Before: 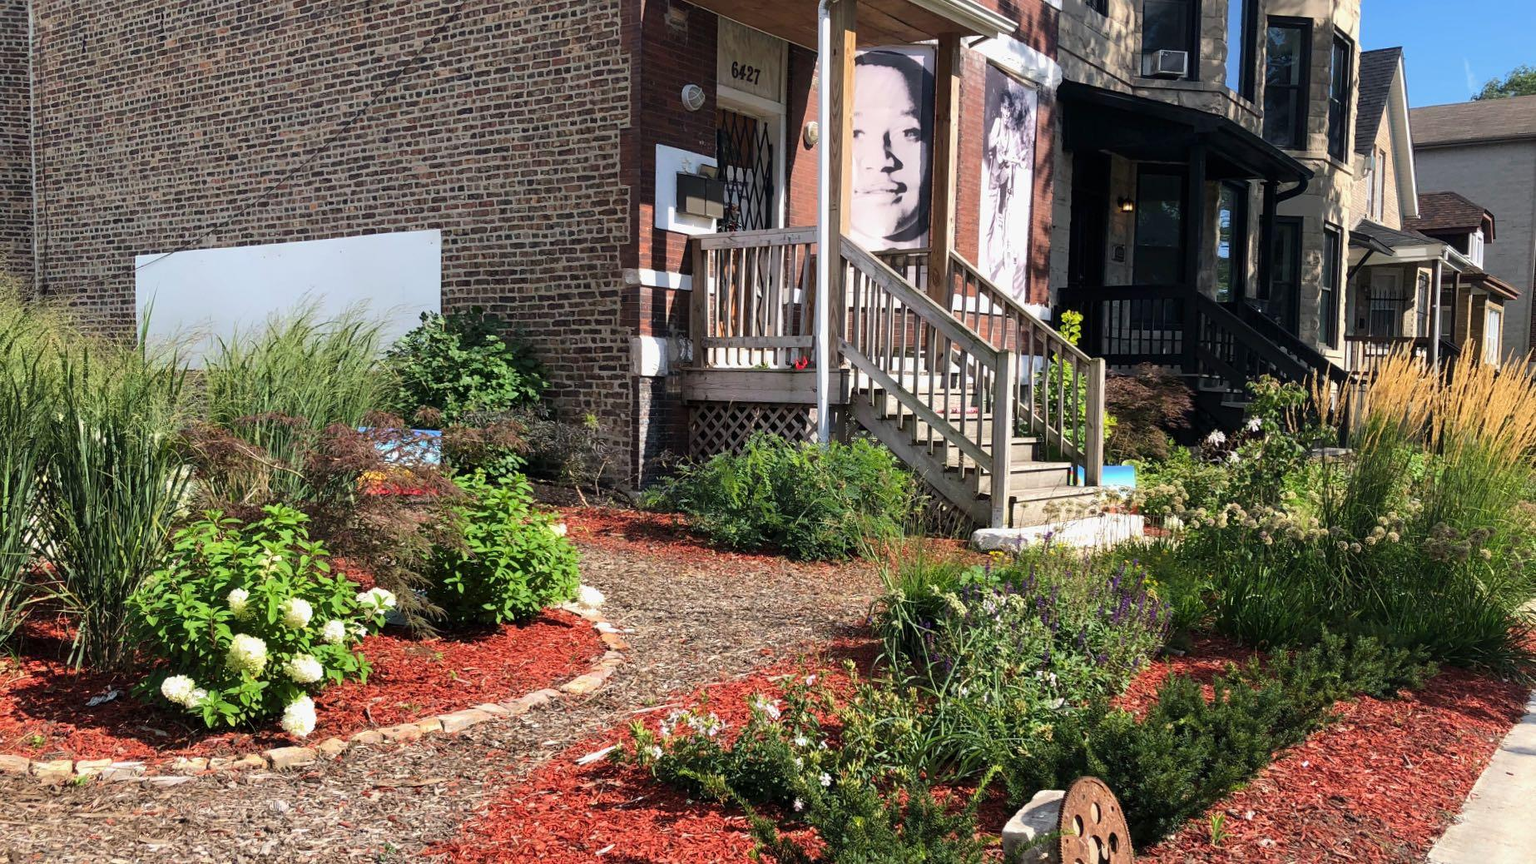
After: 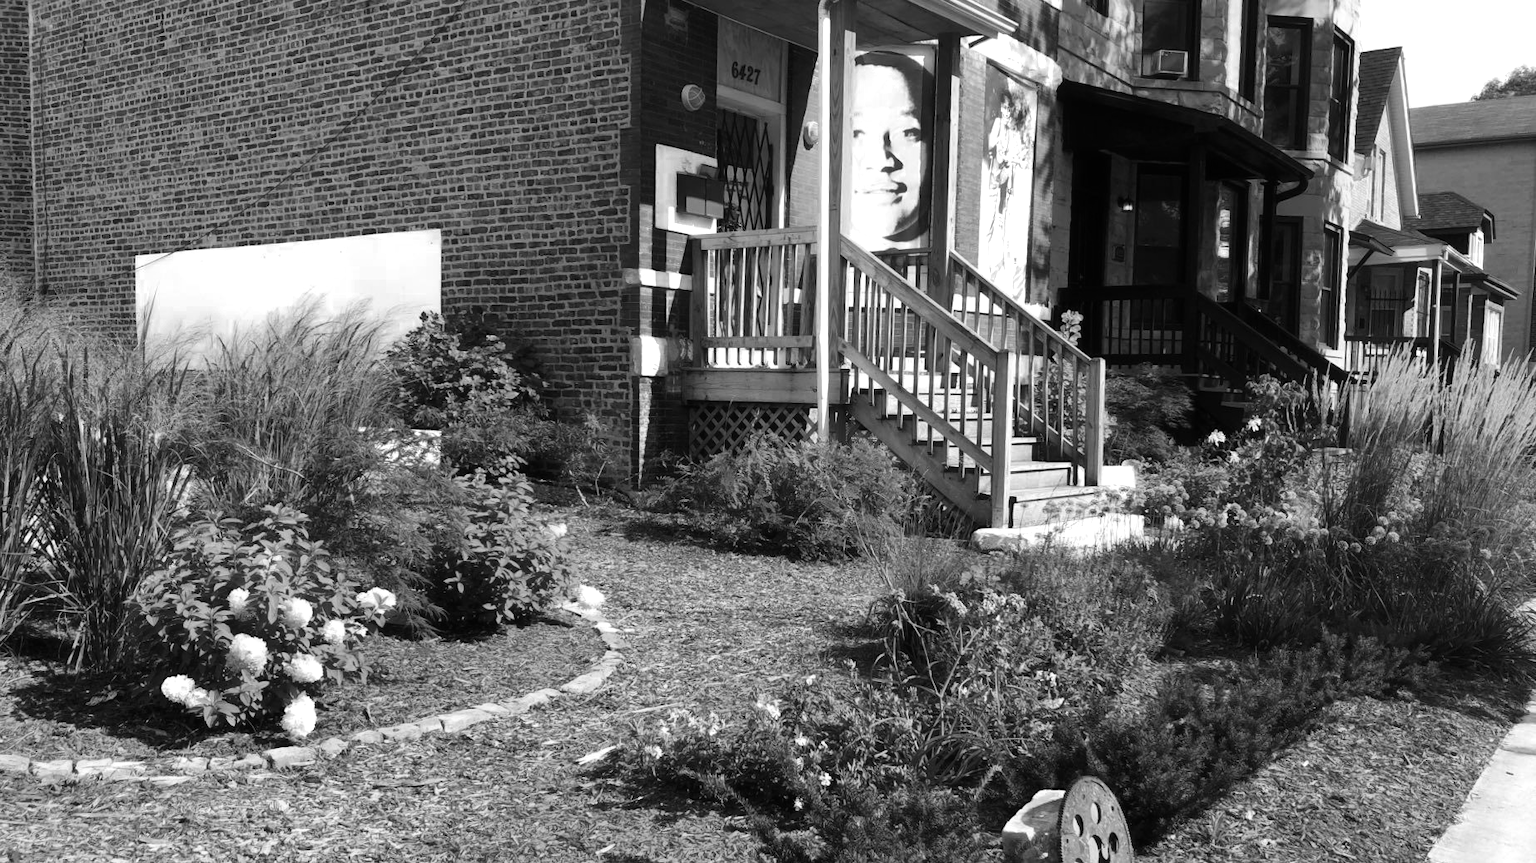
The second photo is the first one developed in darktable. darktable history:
contrast brightness saturation: contrast 0.069, brightness -0.134, saturation 0.048
color zones: curves: ch0 [(0, 0.613) (0.01, 0.613) (0.245, 0.448) (0.498, 0.529) (0.642, 0.665) (0.879, 0.777) (0.99, 0.613)]; ch1 [(0, 0) (0.143, 0) (0.286, 0) (0.429, 0) (0.571, 0) (0.714, 0) (0.857, 0)]
levels: levels [0, 0.435, 0.917]
contrast equalizer: octaves 7, y [[0.502, 0.505, 0.512, 0.529, 0.564, 0.588], [0.5 ×6], [0.502, 0.505, 0.512, 0.529, 0.564, 0.588], [0, 0.001, 0.001, 0.004, 0.008, 0.011], [0, 0.001, 0.001, 0.004, 0.008, 0.011]], mix -0.982
